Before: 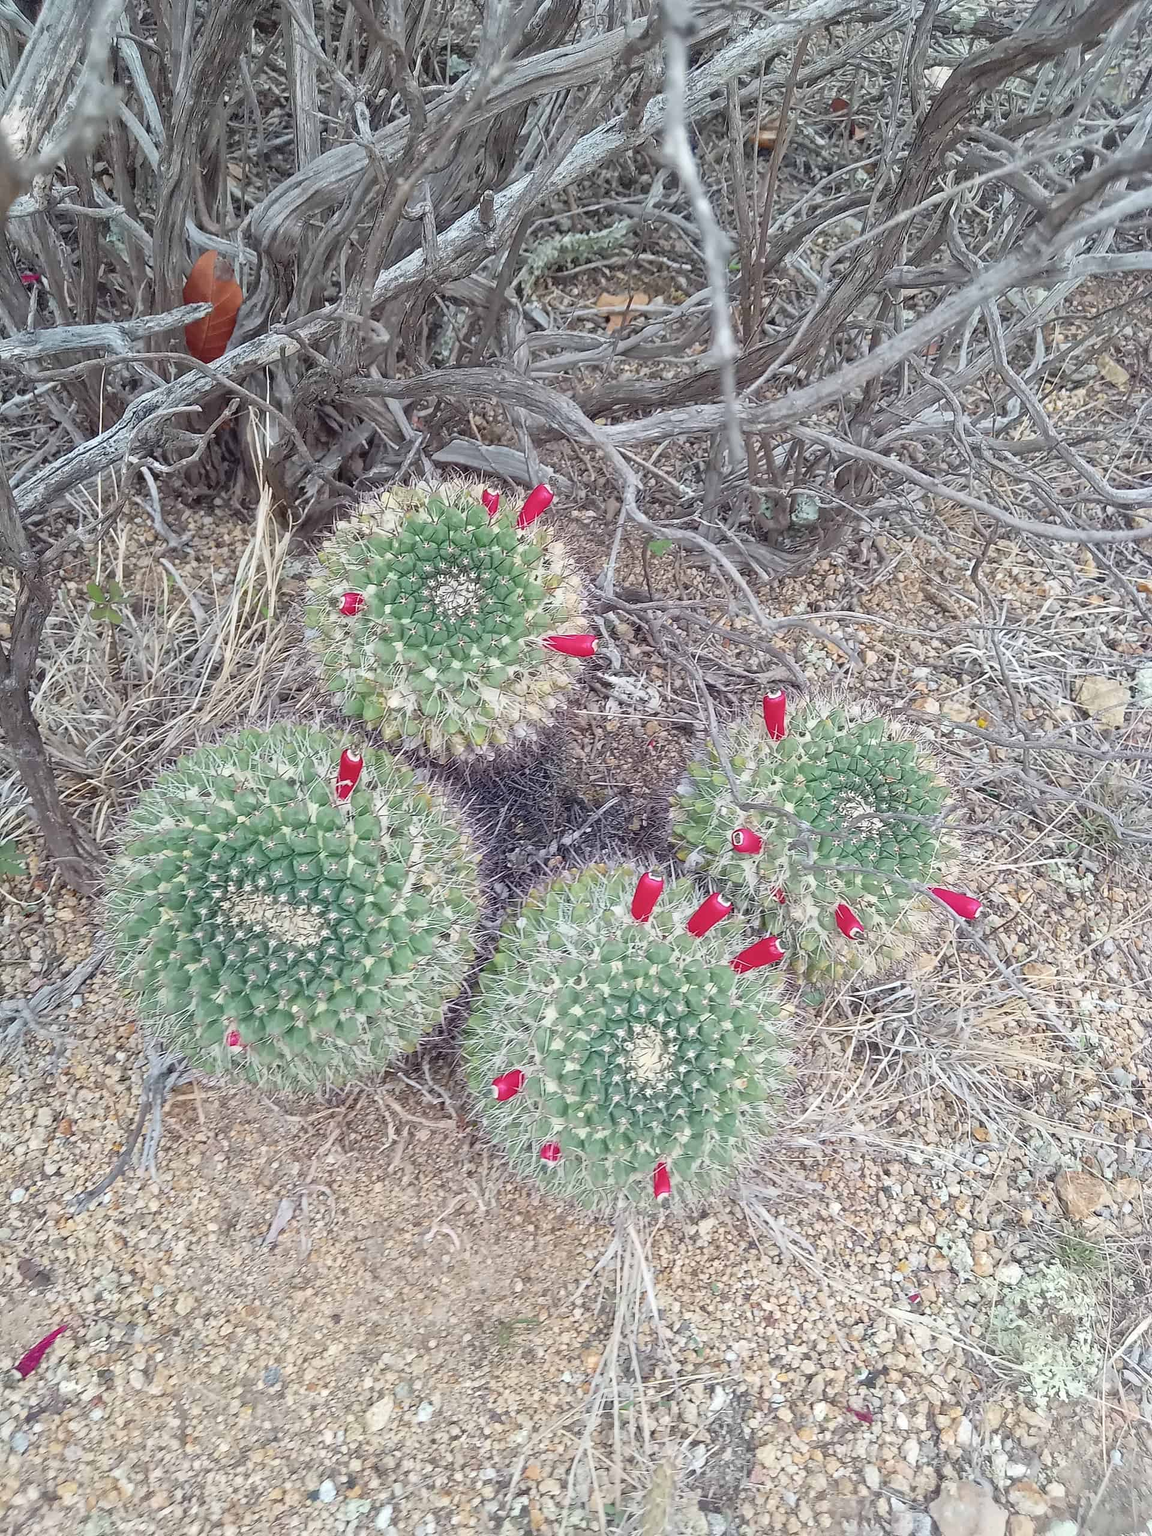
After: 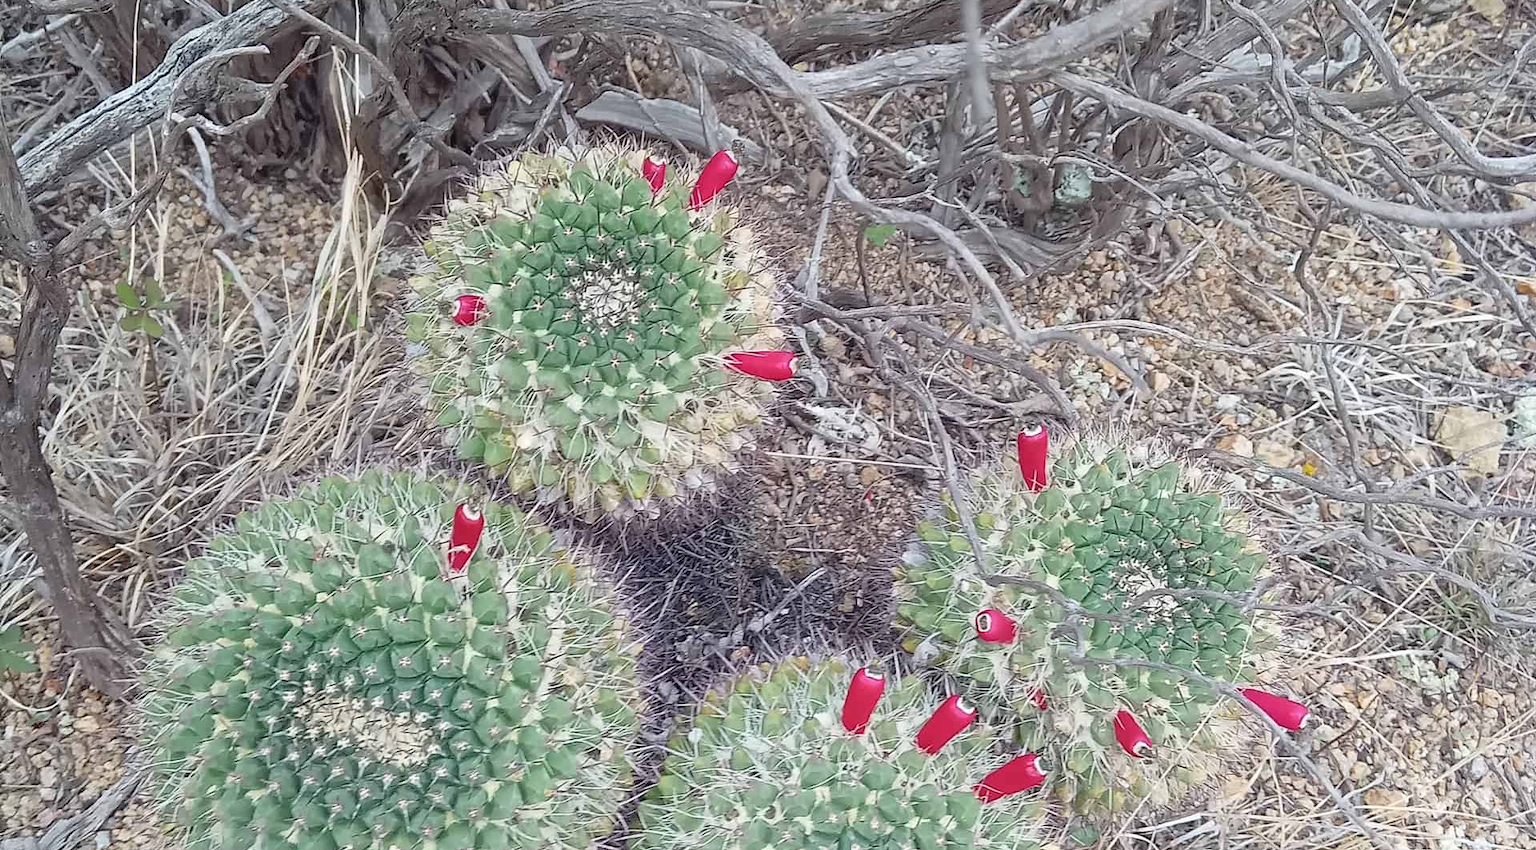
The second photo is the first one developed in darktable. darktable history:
crop and rotate: top 24.203%, bottom 34.243%
